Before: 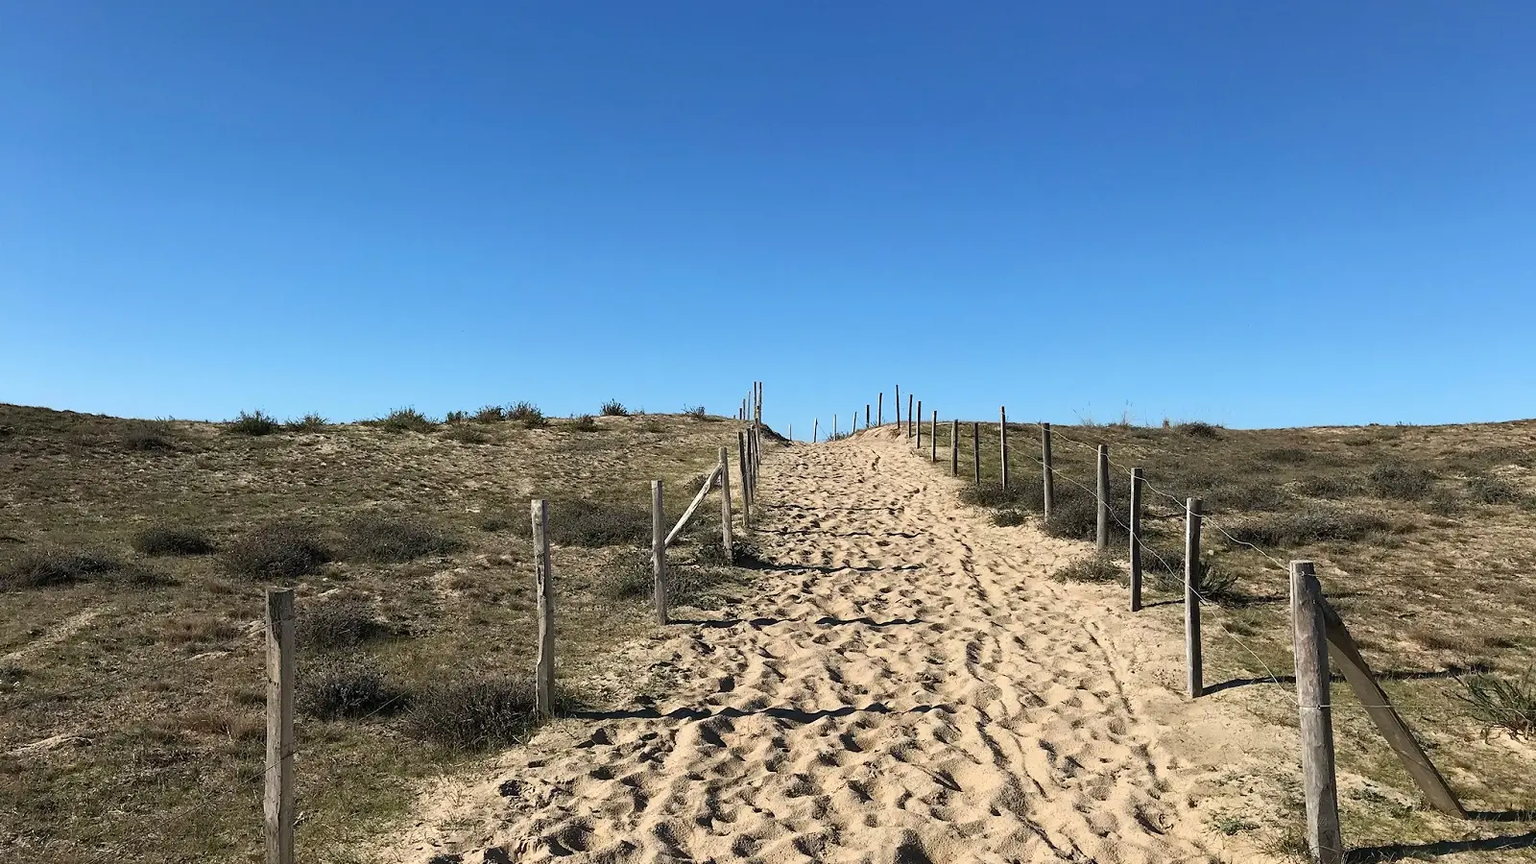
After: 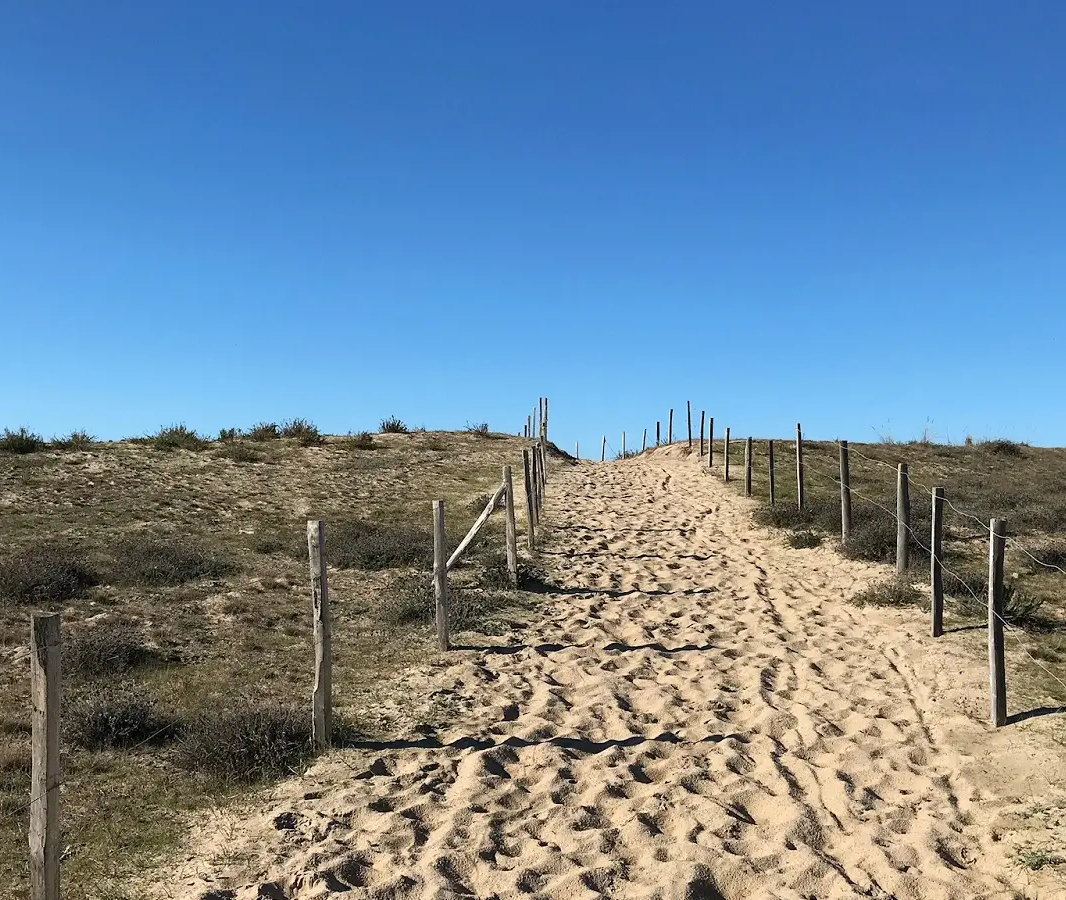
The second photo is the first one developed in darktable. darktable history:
crop and rotate: left 15.402%, right 17.913%
